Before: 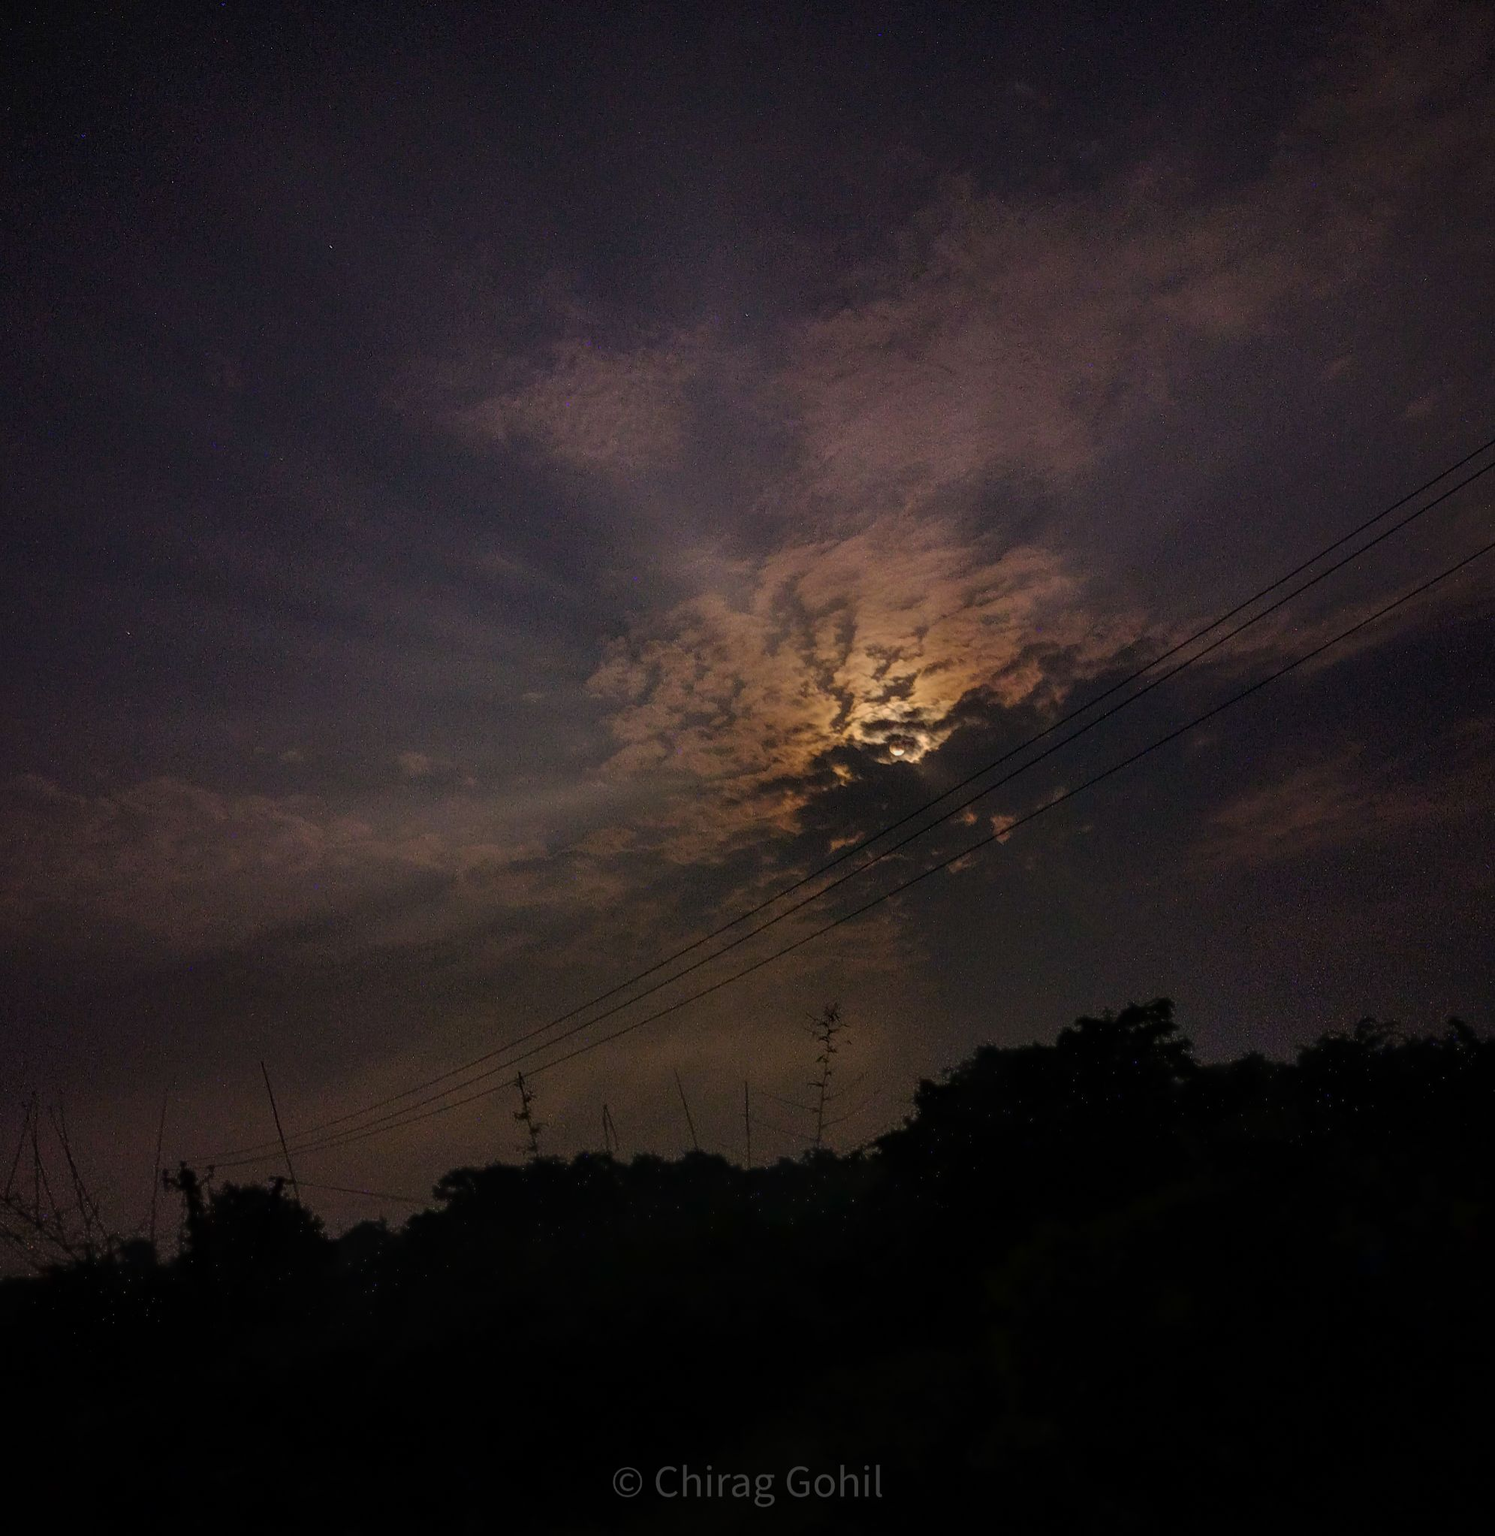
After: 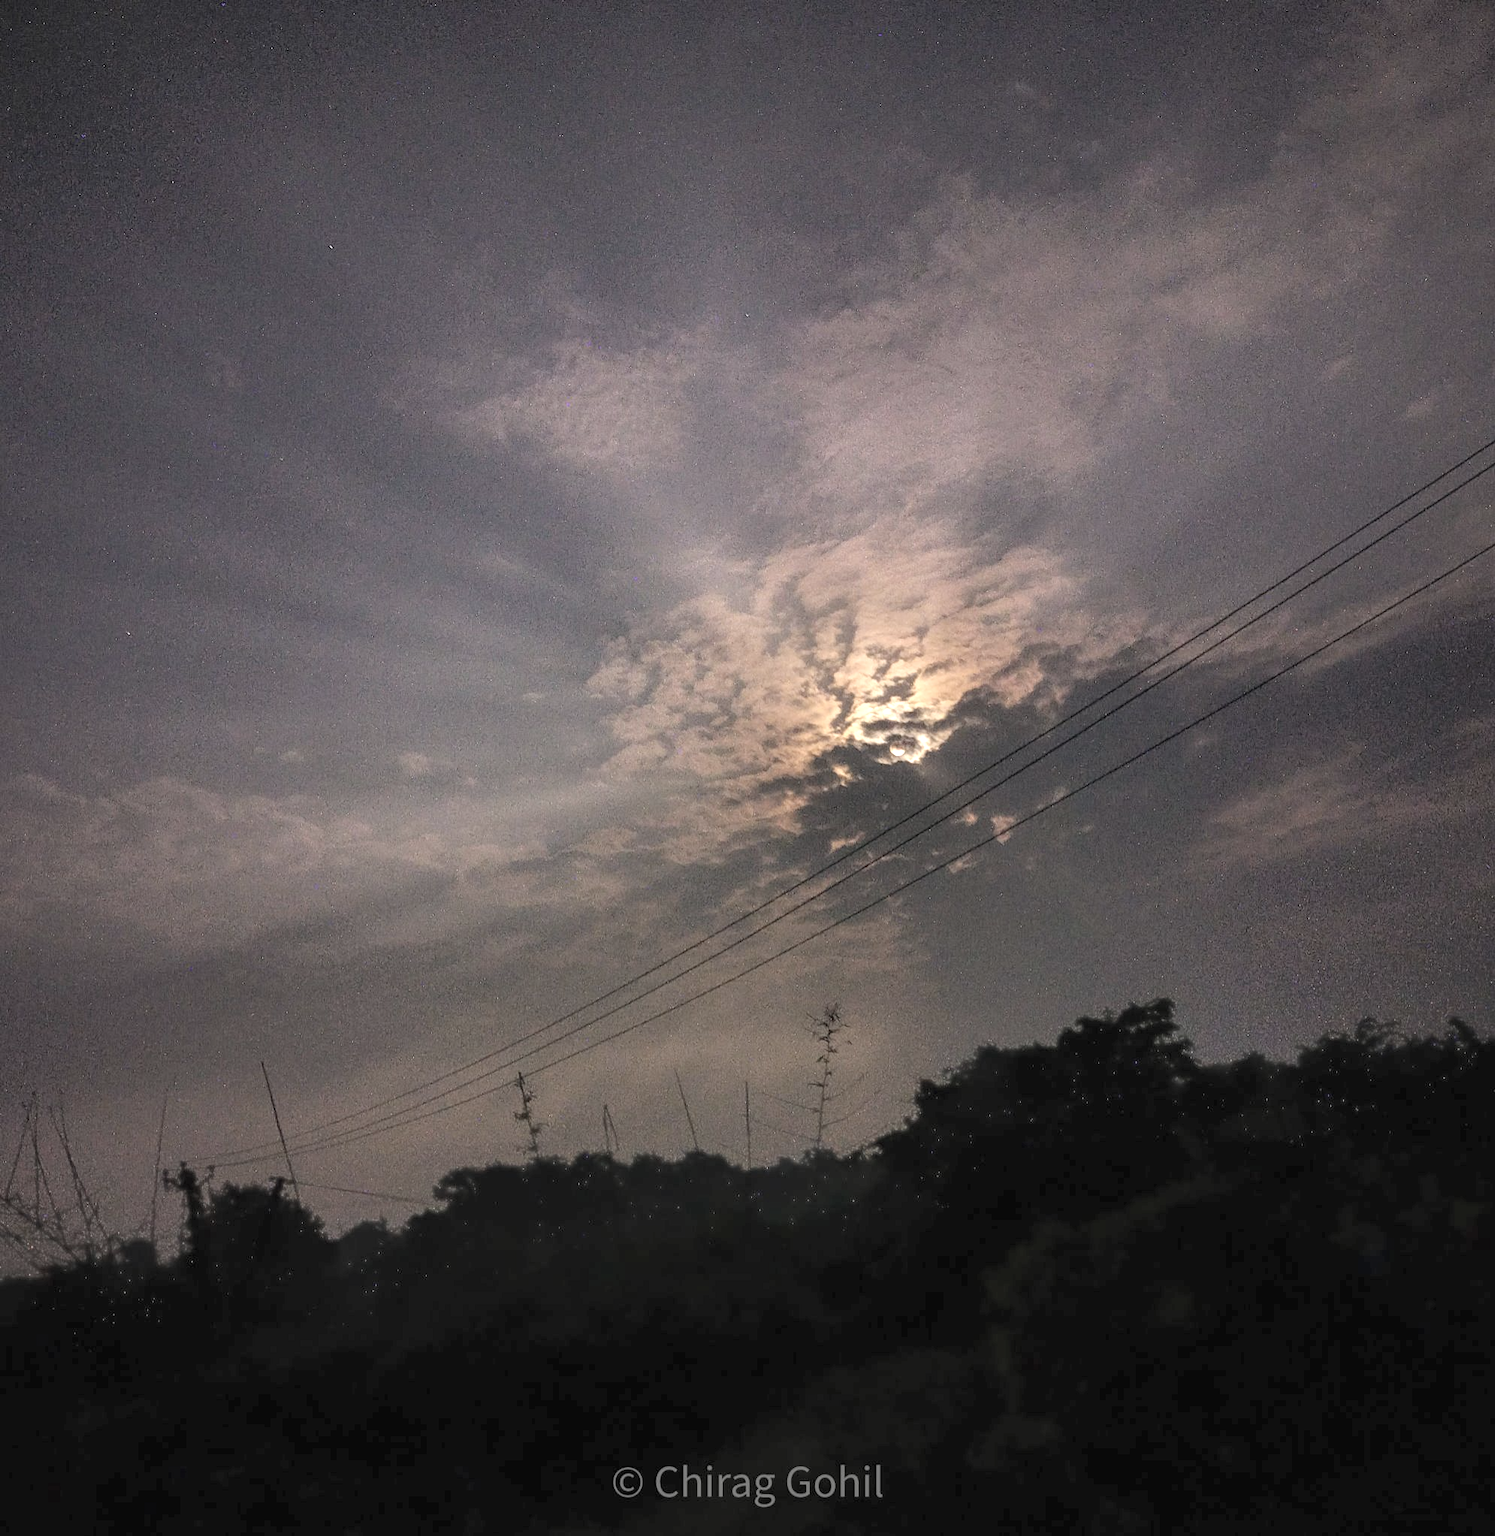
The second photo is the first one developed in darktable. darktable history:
exposure: black level correction 0, exposure 1.476 EV, compensate highlight preservation false
contrast brightness saturation: brightness 0.184, saturation -0.509
